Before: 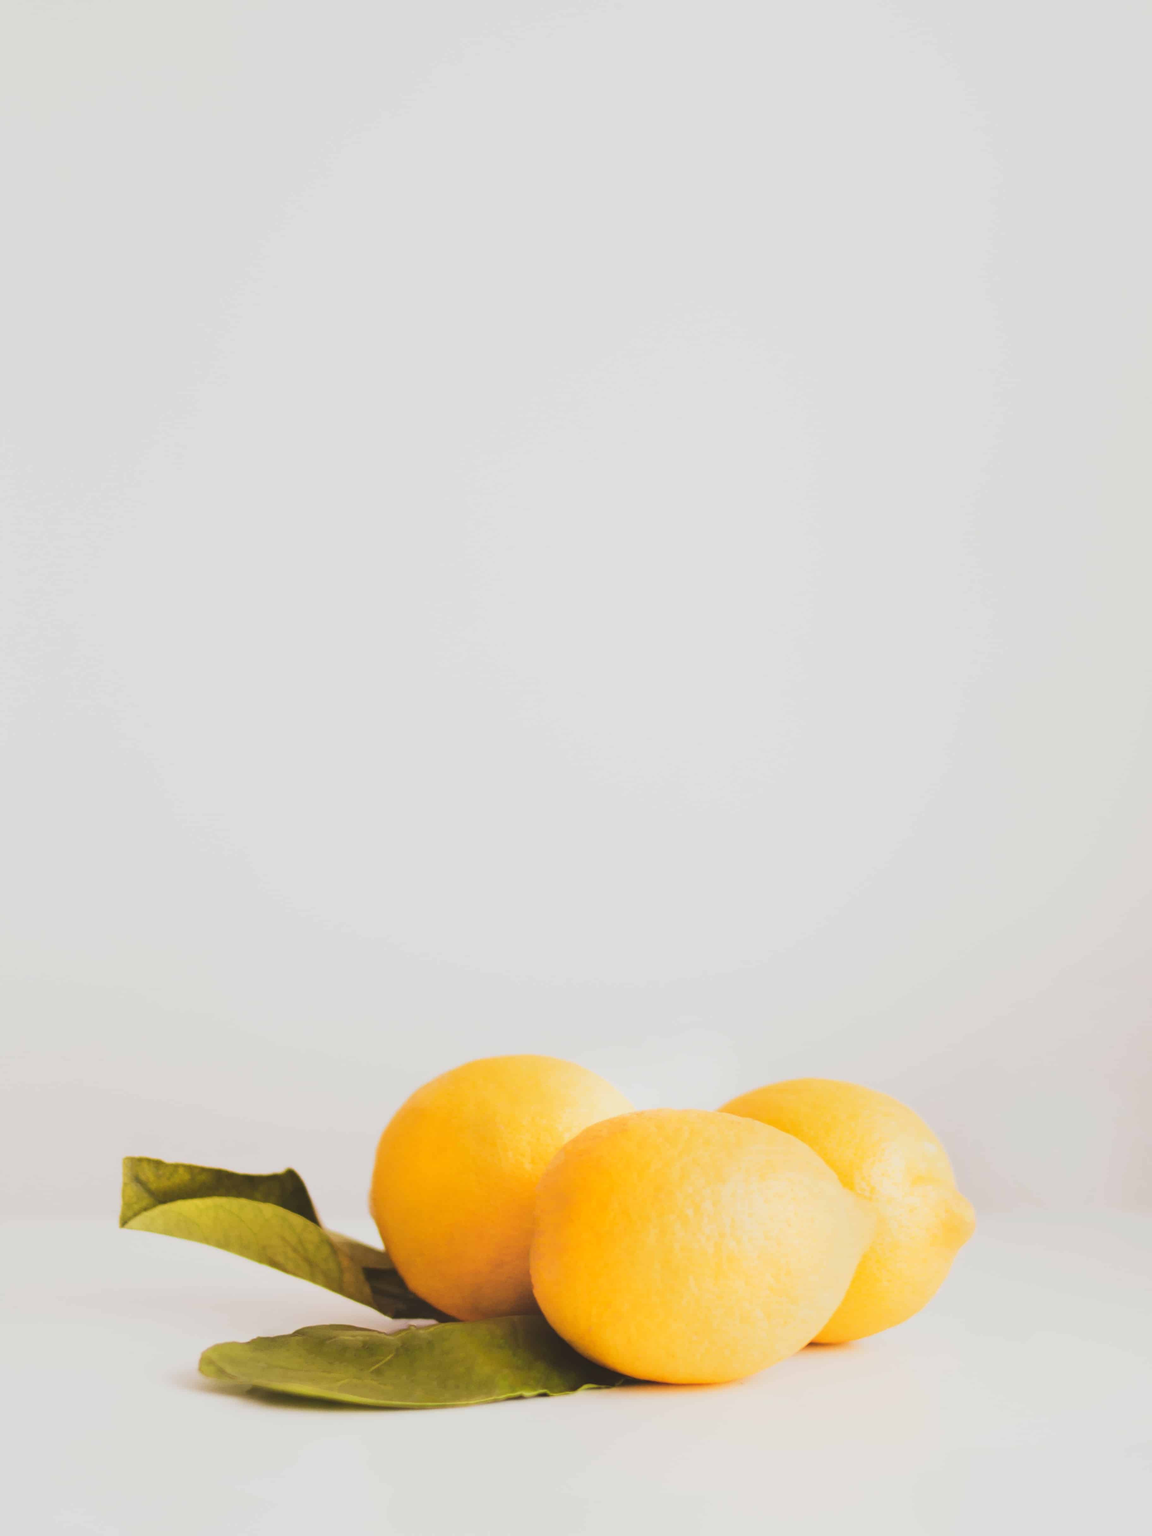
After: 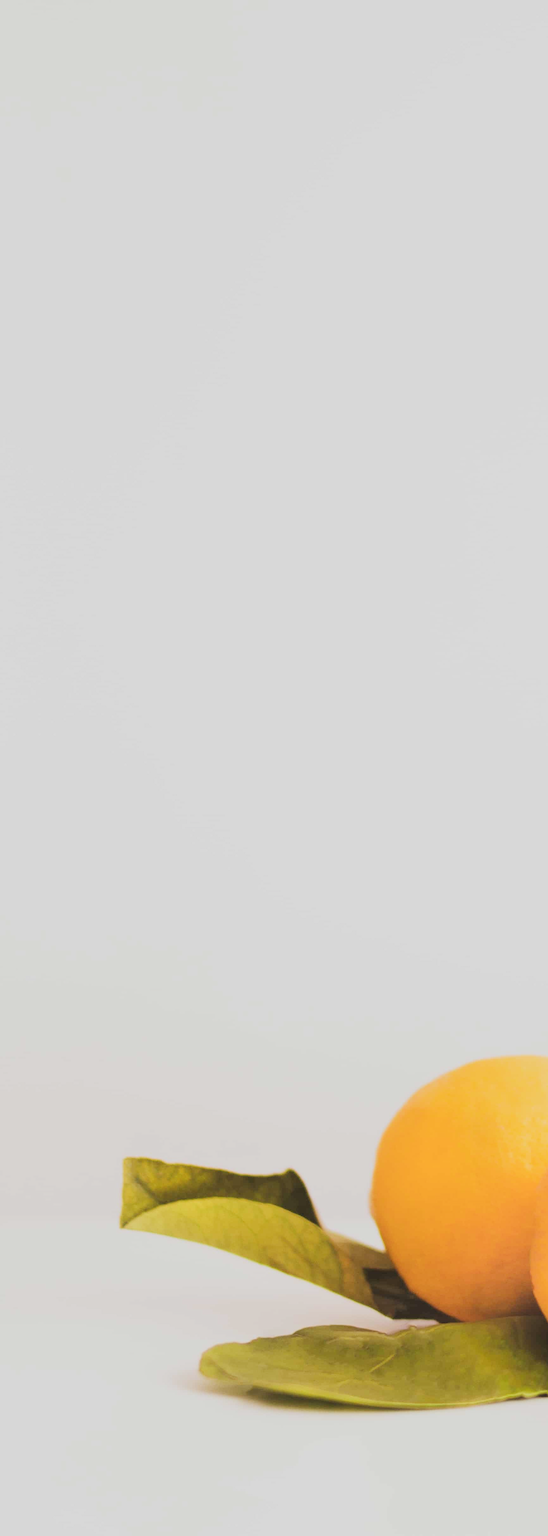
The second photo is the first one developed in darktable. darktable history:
filmic rgb: black relative exposure -7.79 EV, white relative exposure 4.29 EV, hardness 3.88
sharpen: amount 0.21
exposure: black level correction 0, exposure 0.5 EV, compensate highlight preservation false
crop and rotate: left 0.005%, top 0%, right 52.348%
